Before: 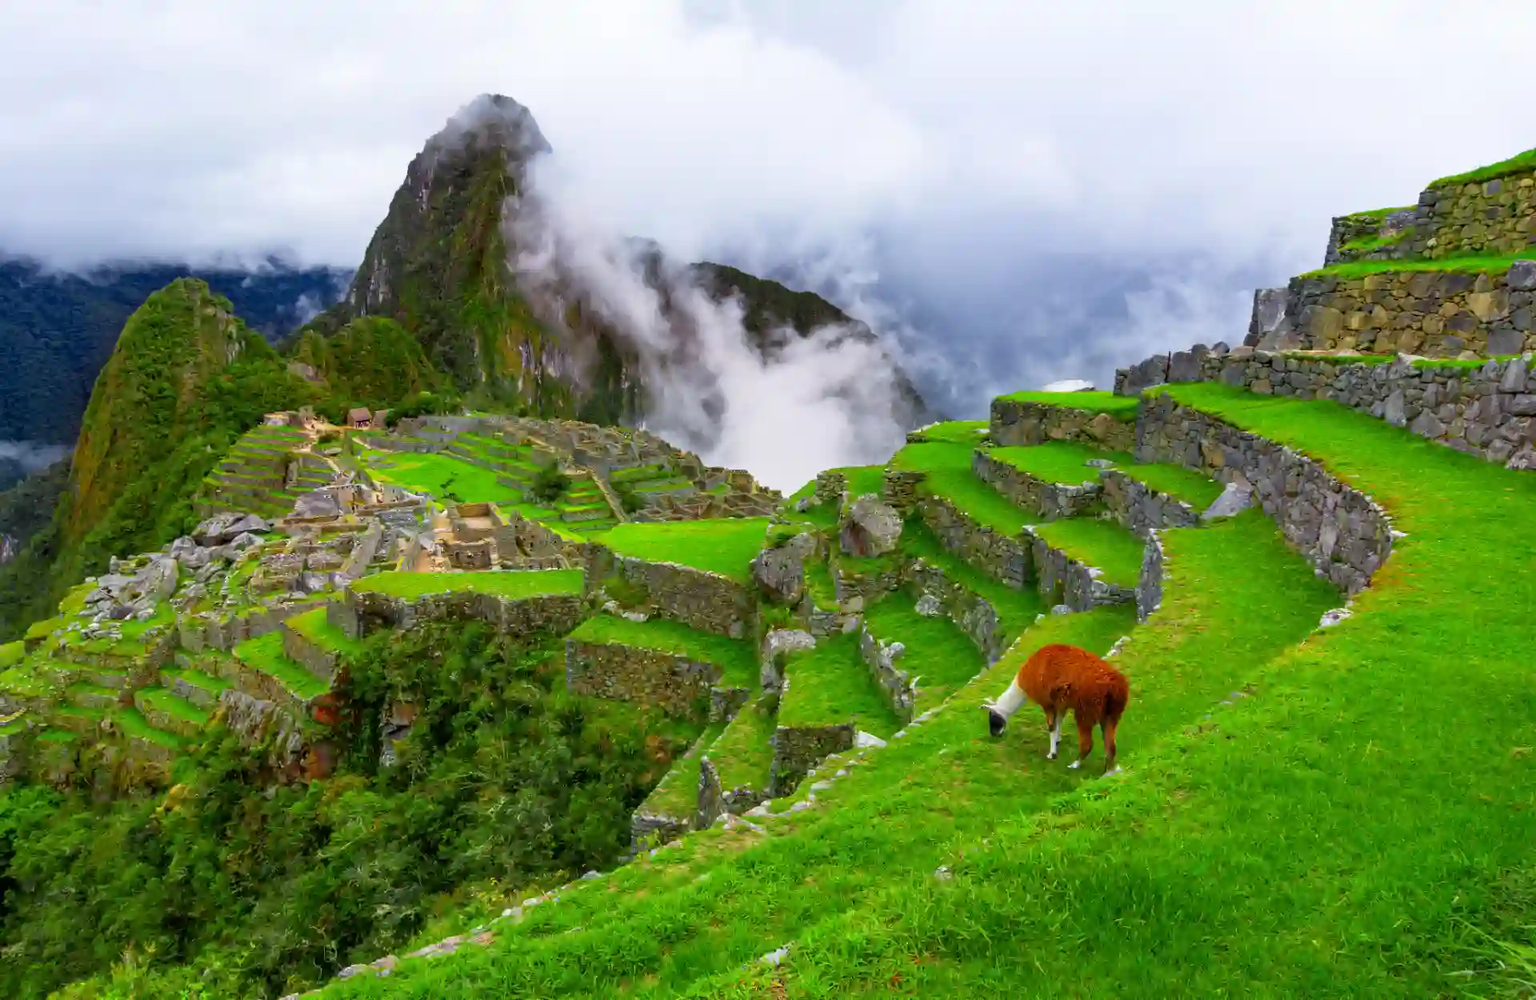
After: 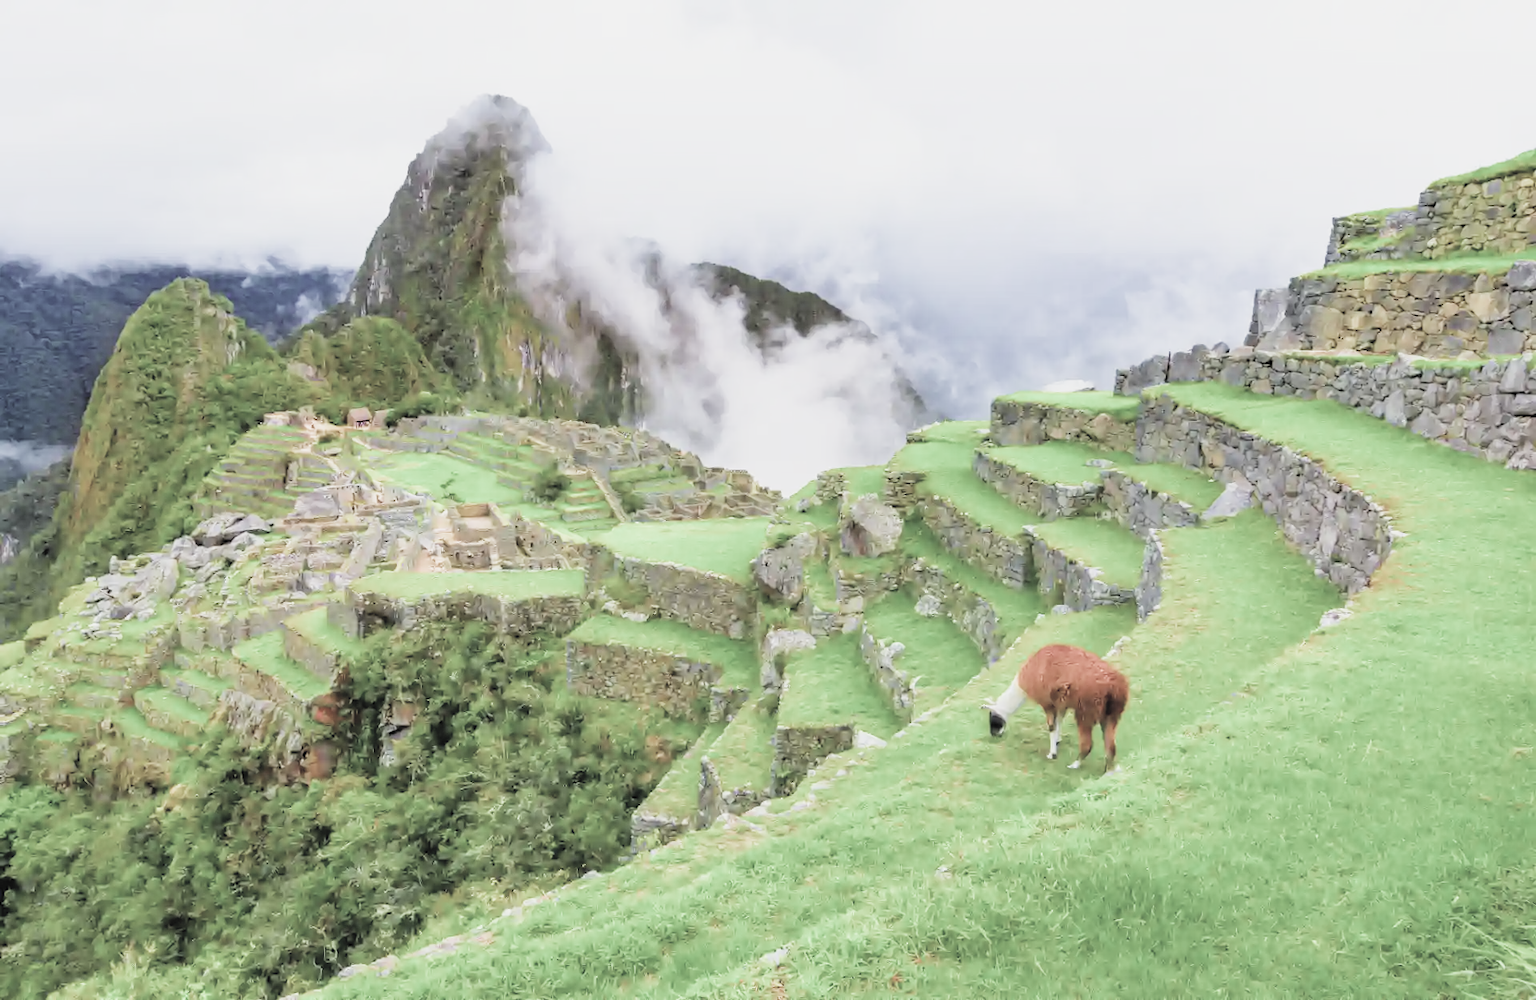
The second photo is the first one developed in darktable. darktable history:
filmic rgb: black relative exposure -7.65 EV, white relative exposure 4.56 EV, threshold 2.94 EV, hardness 3.61, color science v5 (2021), contrast in shadows safe, contrast in highlights safe, enable highlight reconstruction true
exposure: black level correction 0, exposure 1.2 EV, compensate highlight preservation false
contrast brightness saturation: brightness 0.184, saturation -0.512
